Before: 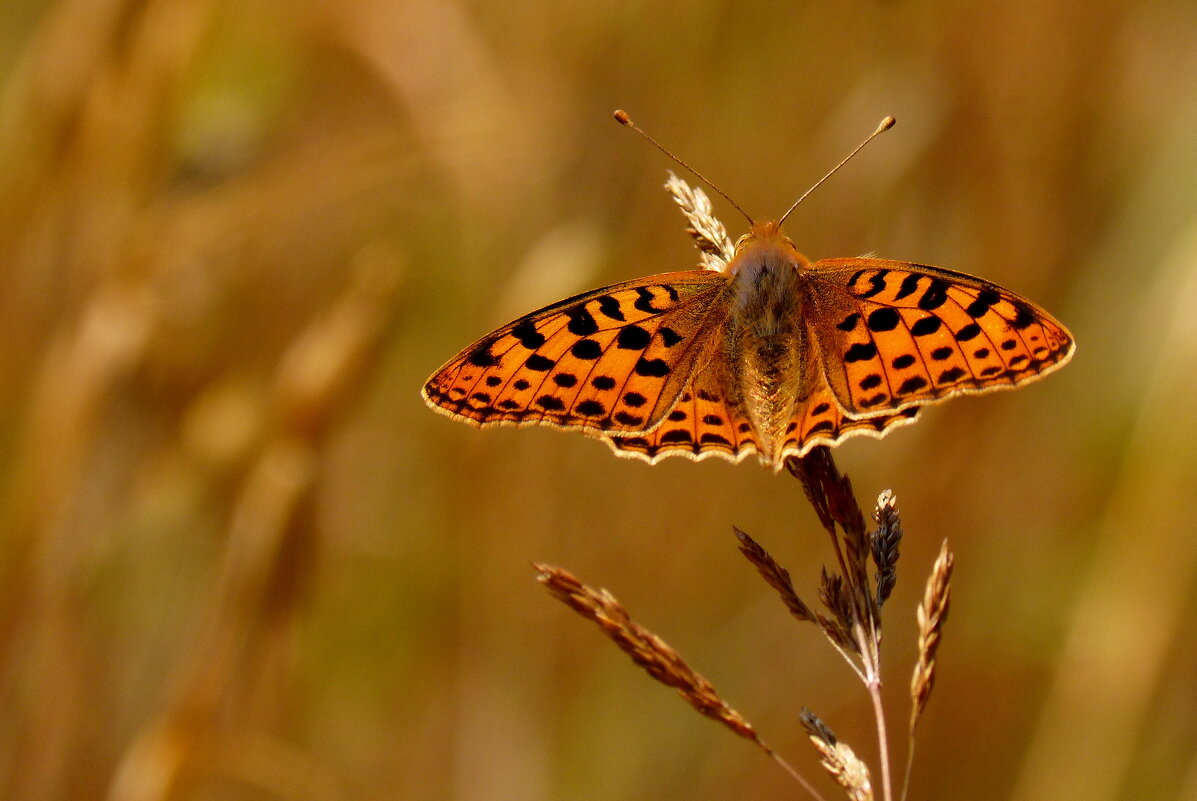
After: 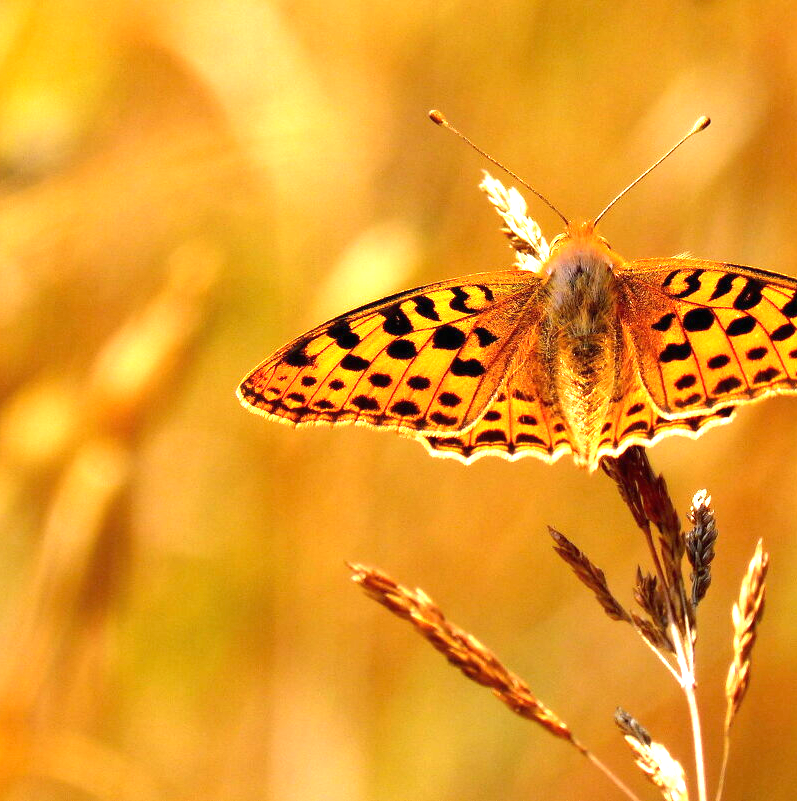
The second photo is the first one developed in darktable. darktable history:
crop and rotate: left 15.496%, right 17.885%
exposure: black level correction 0, exposure 1.684 EV, compensate highlight preservation false
